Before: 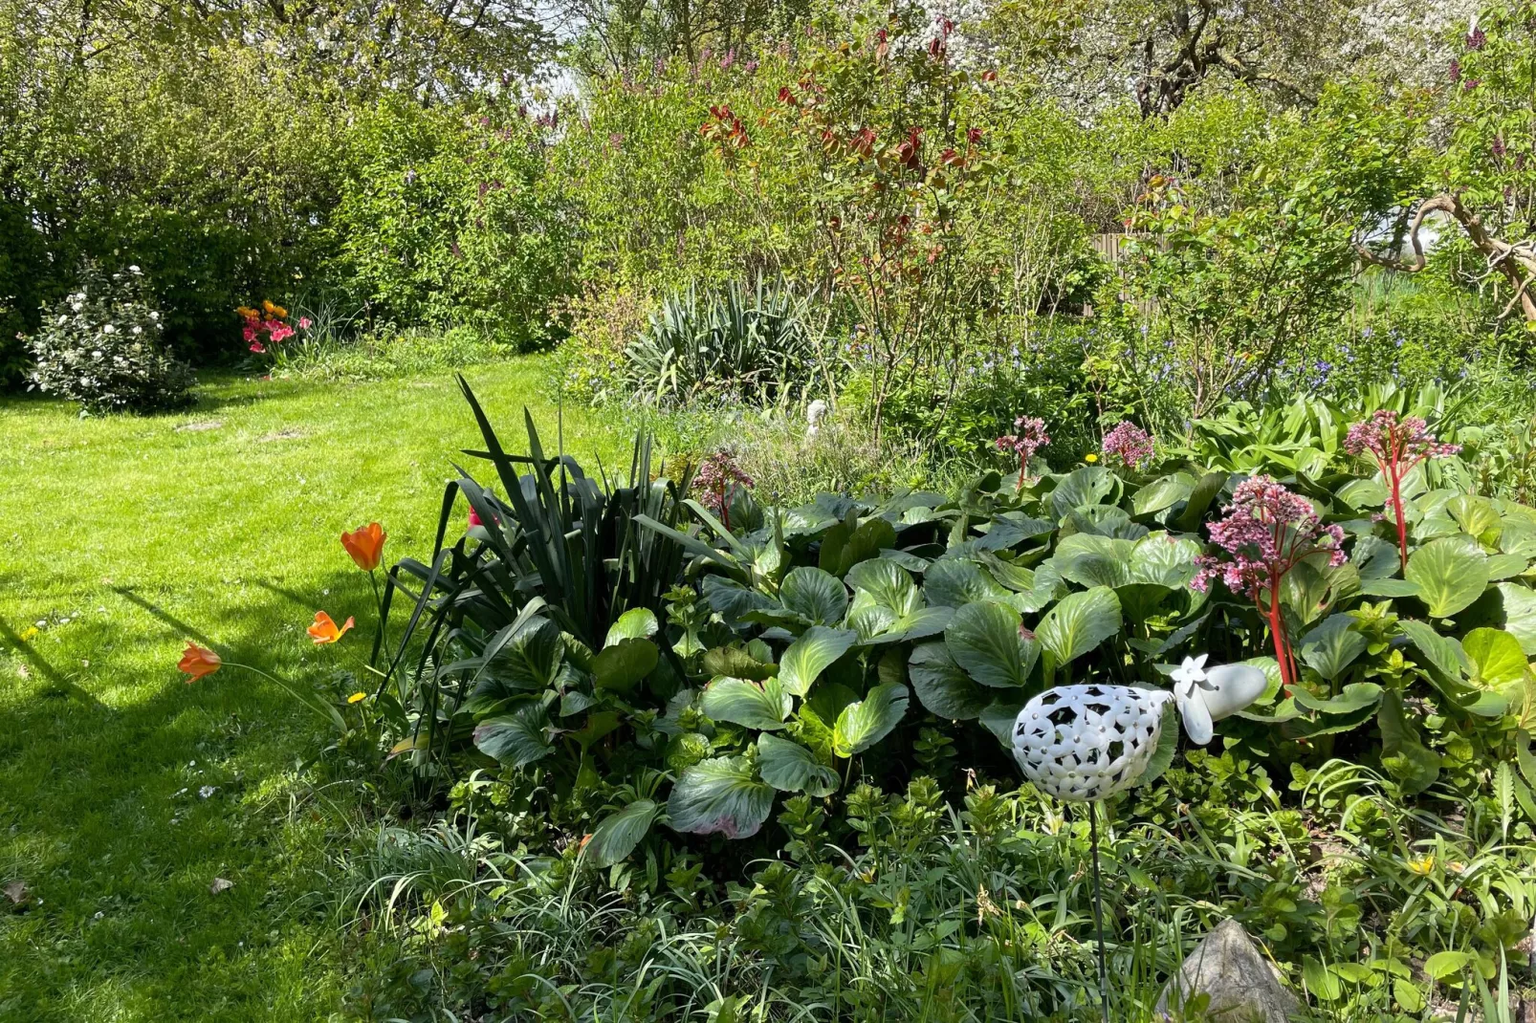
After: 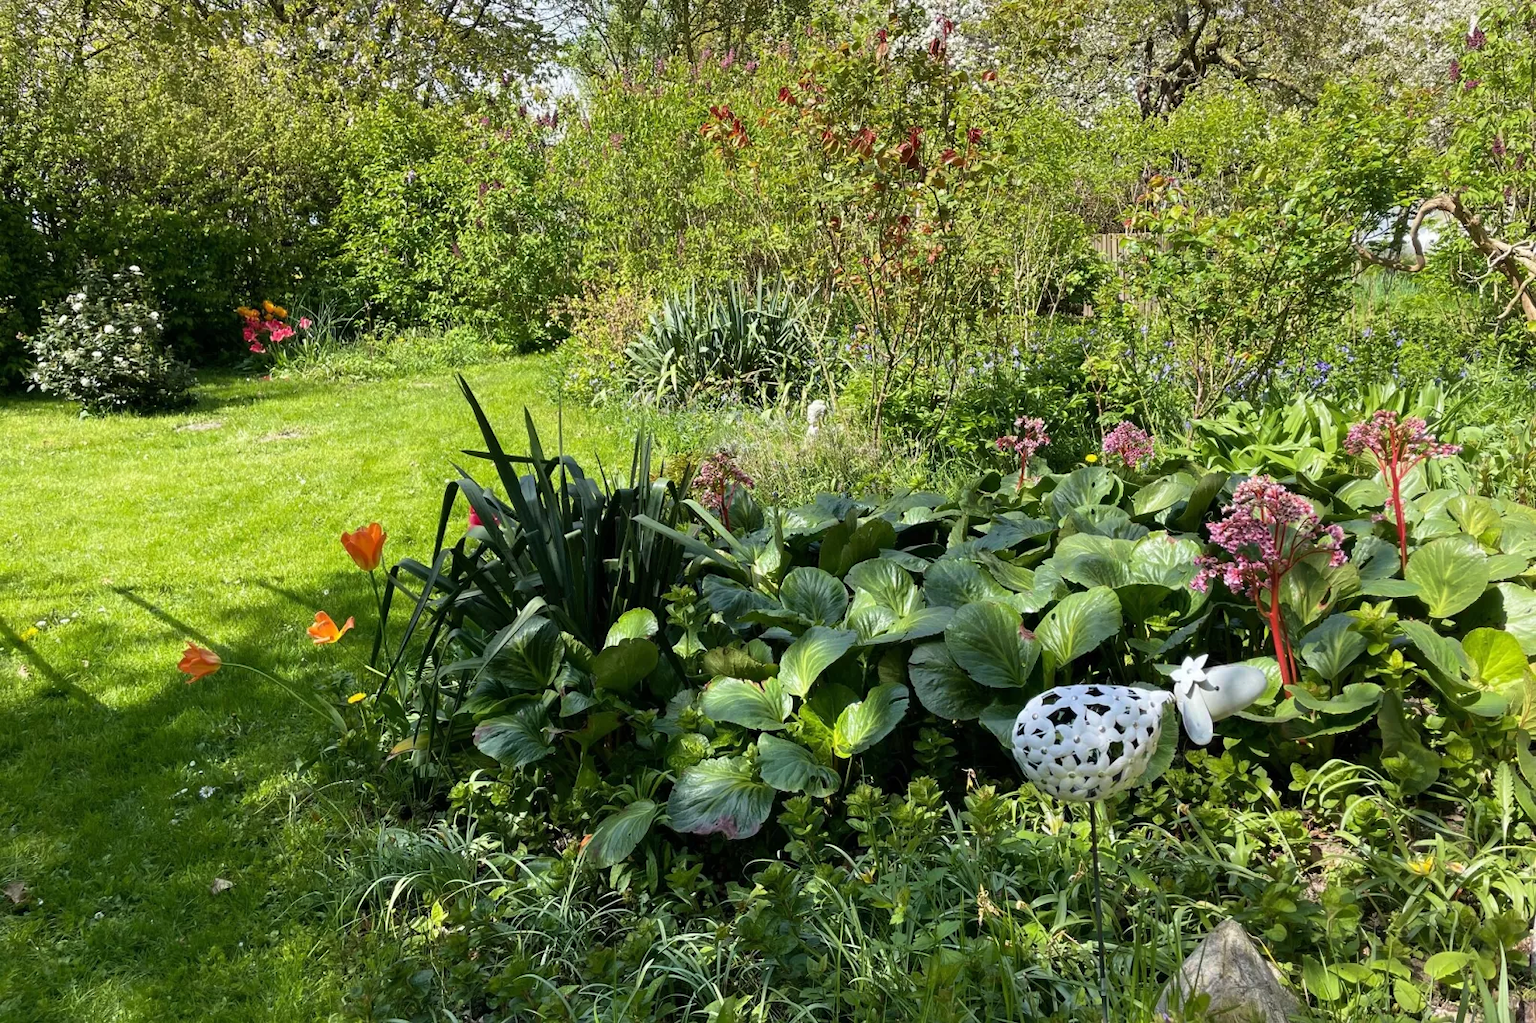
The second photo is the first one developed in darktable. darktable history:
velvia: strength 15.5%
